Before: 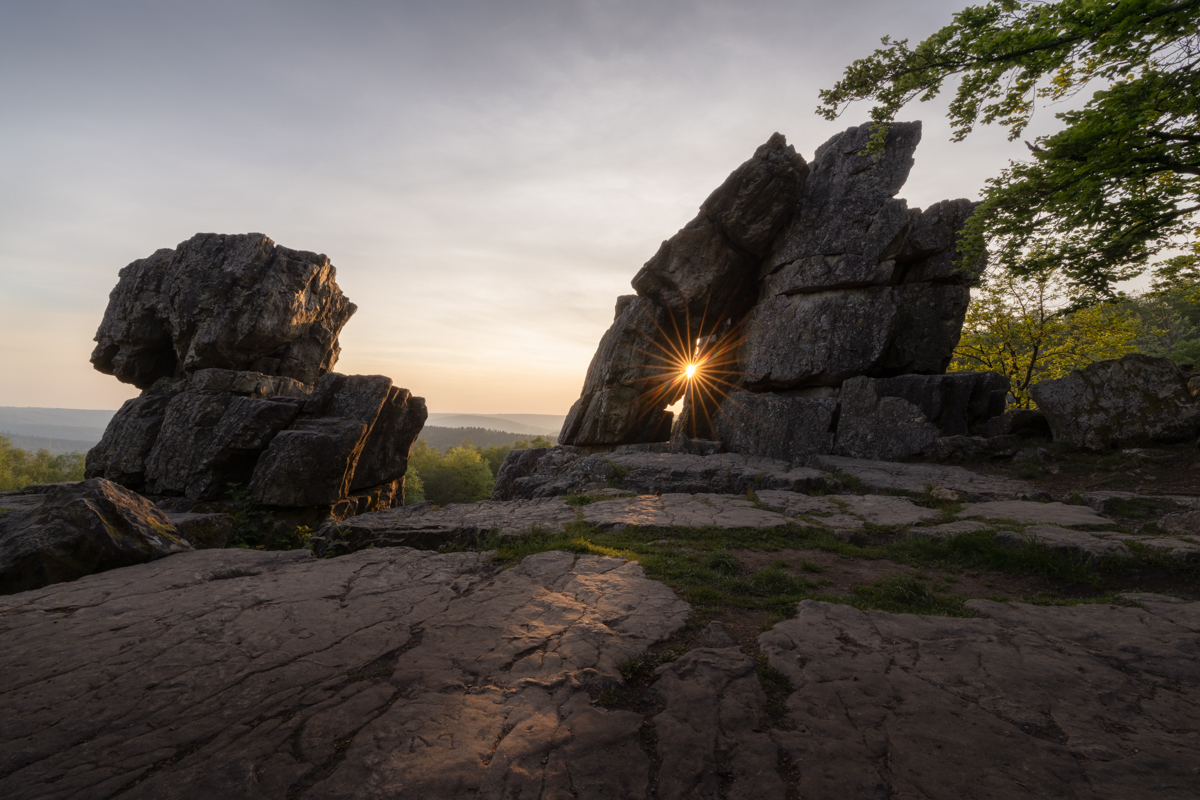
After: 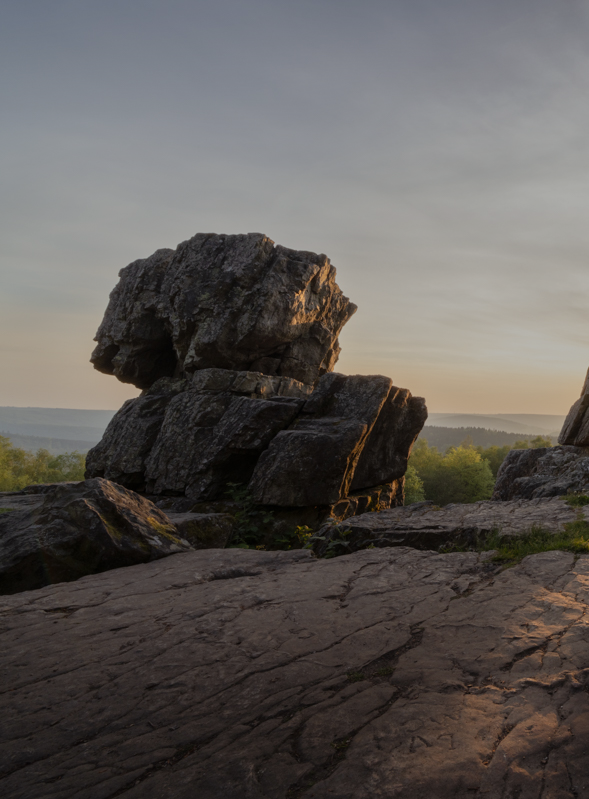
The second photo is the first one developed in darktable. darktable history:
tone equalizer: -8 EV -0.002 EV, -7 EV 0.005 EV, -6 EV -0.008 EV, -5 EV 0.007 EV, -4 EV -0.042 EV, -3 EV -0.233 EV, -2 EV -0.662 EV, -1 EV -0.983 EV, +0 EV -0.969 EV, smoothing diameter 2%, edges refinement/feathering 20, mask exposure compensation -1.57 EV, filter diffusion 5
crop and rotate: left 0%, top 0%, right 50.845%
white balance: red 0.978, blue 0.999
